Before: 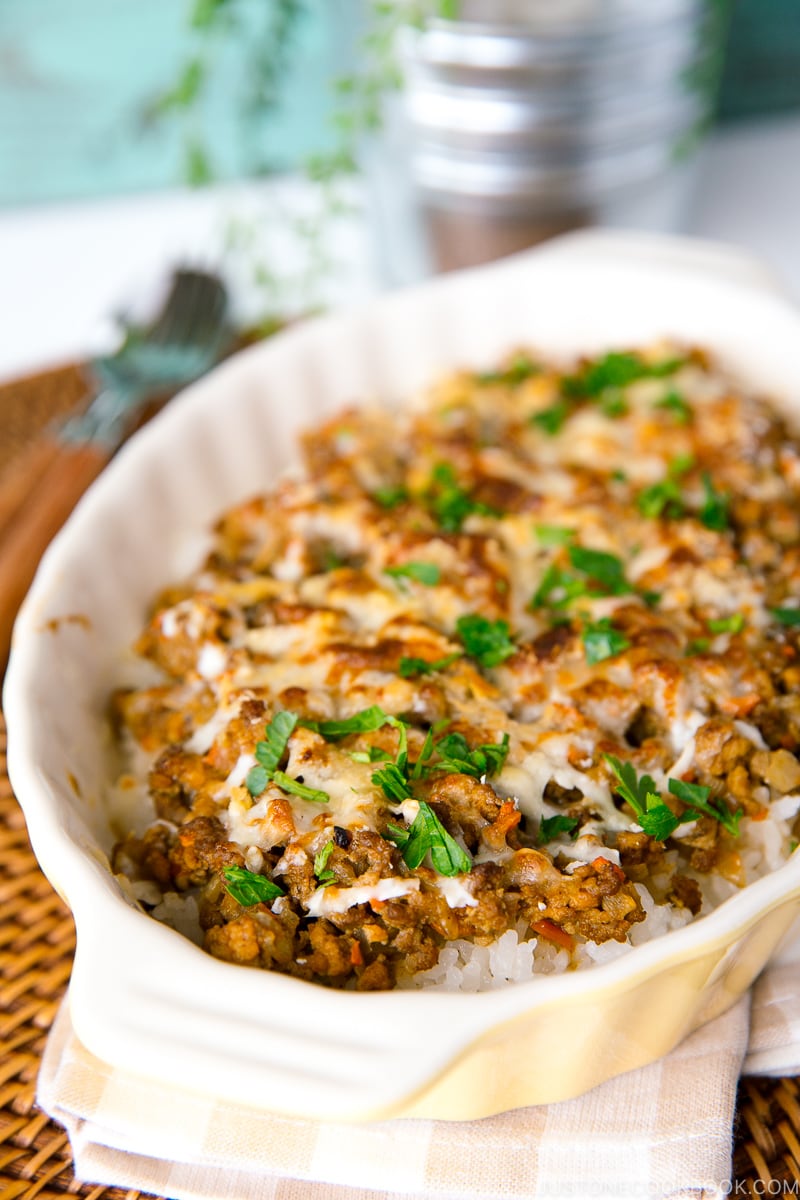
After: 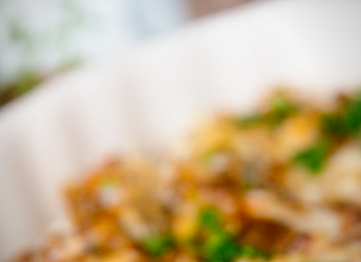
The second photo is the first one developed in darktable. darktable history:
crop: left 28.64%, top 16.832%, right 26.637%, bottom 58.055%
rotate and perspective: rotation -3.52°, crop left 0.036, crop right 0.964, crop top 0.081, crop bottom 0.919
levels: levels [0.016, 0.5, 0.996]
vignetting: fall-off radius 63.6%
exposure: black level correction 0.009, exposure -0.159 EV, compensate highlight preservation false
